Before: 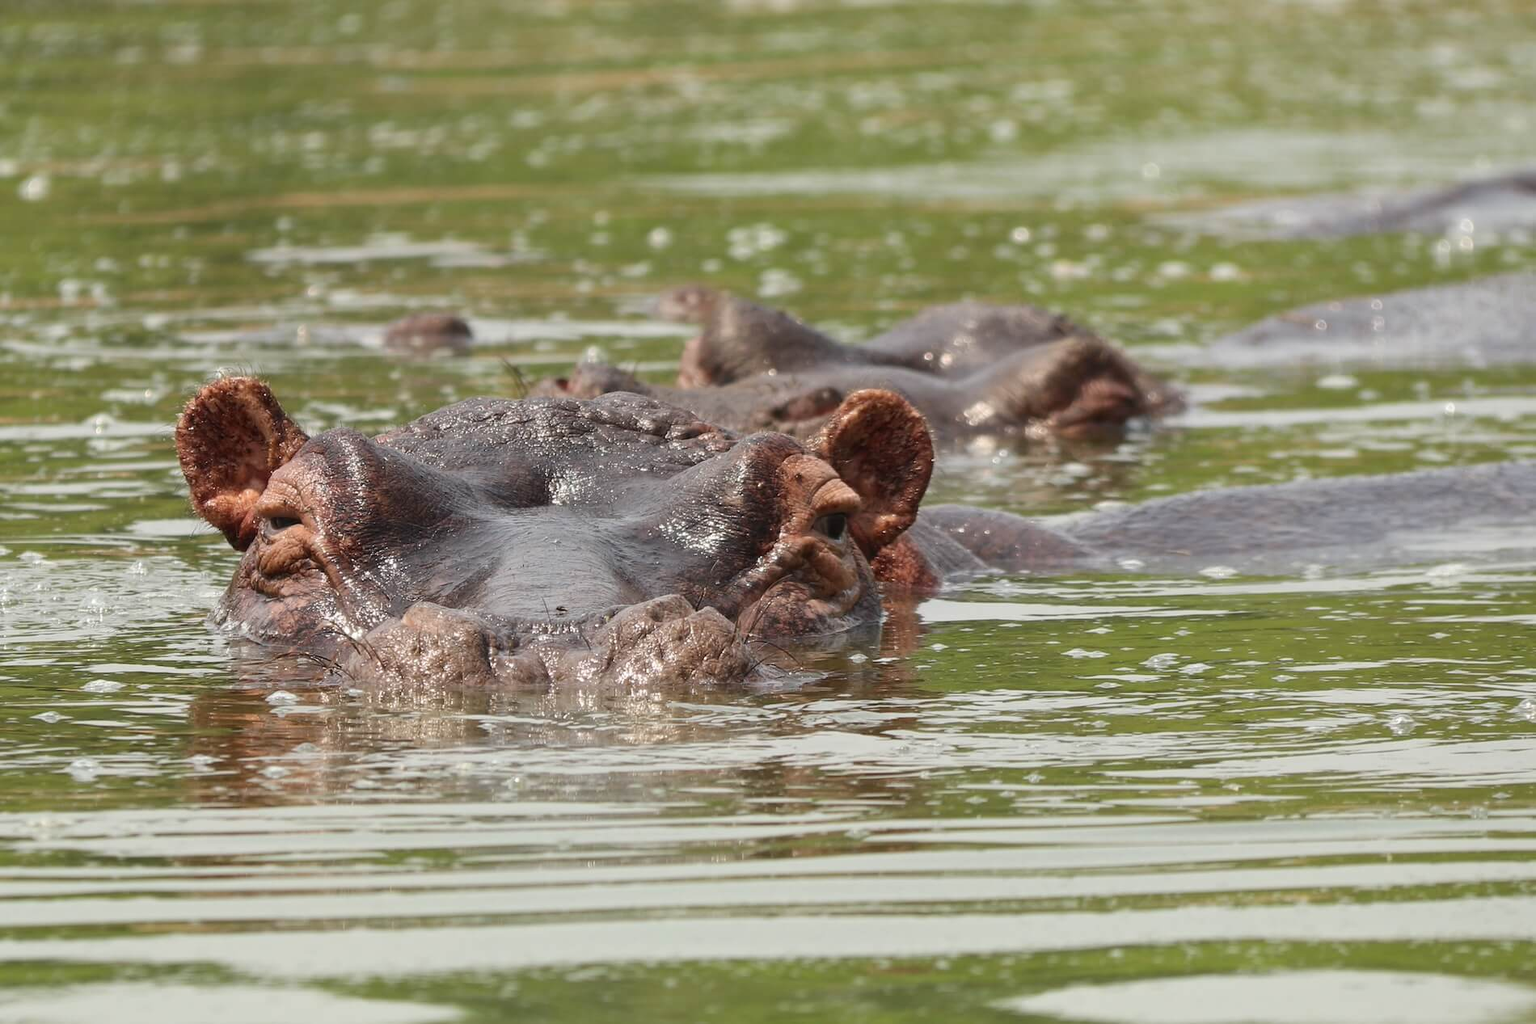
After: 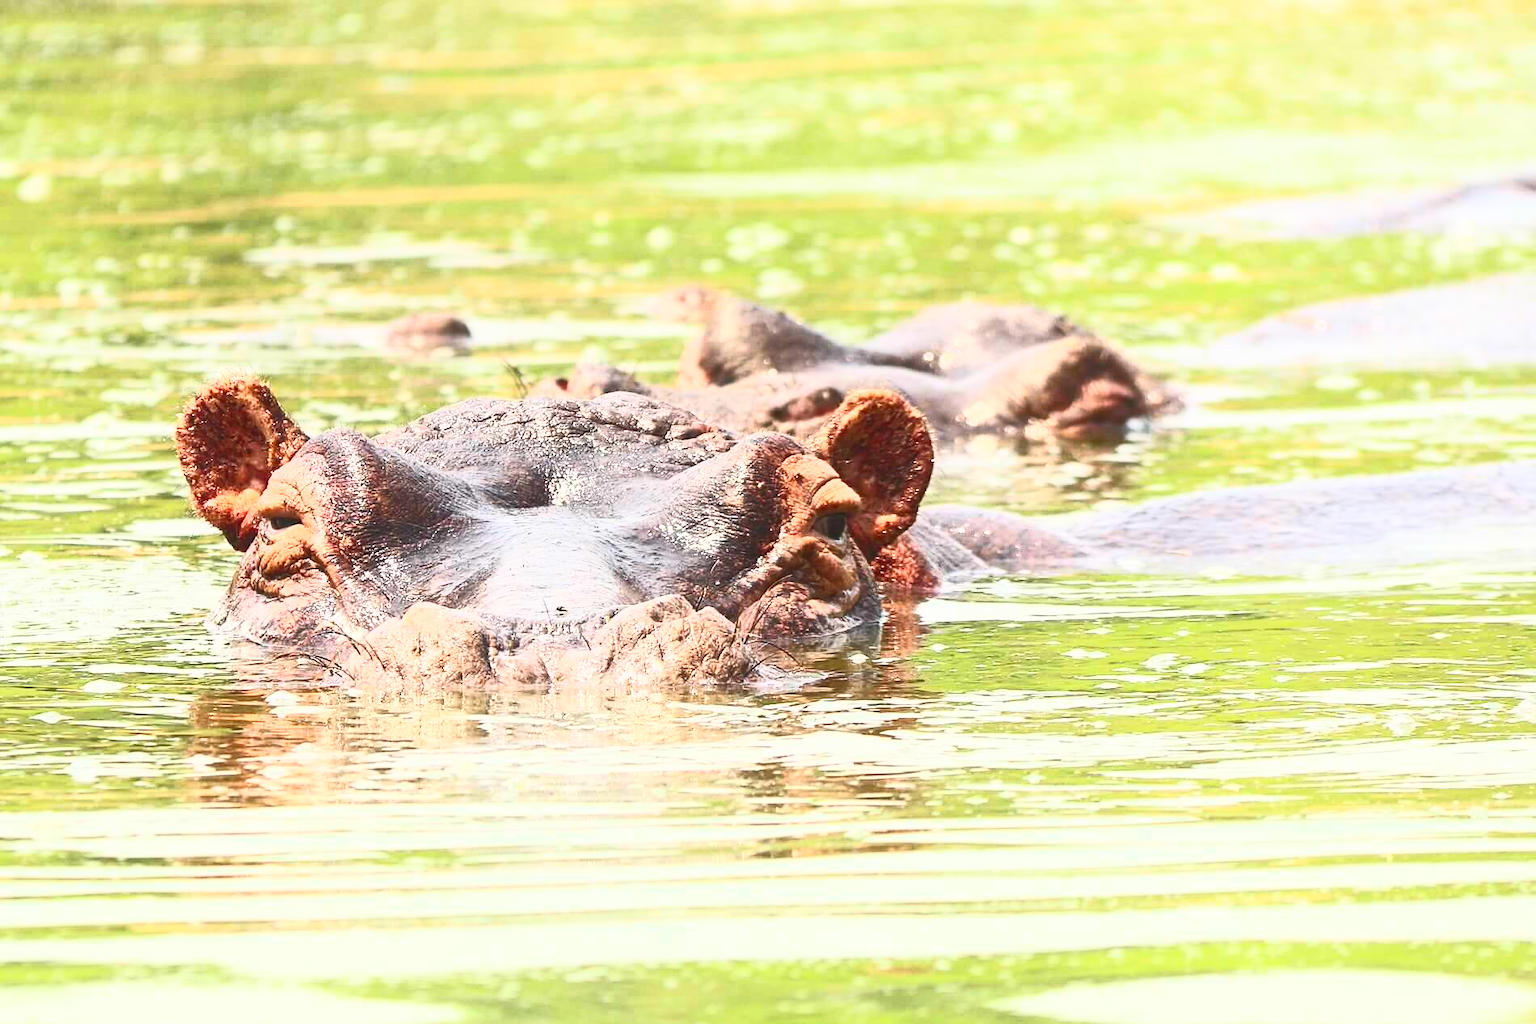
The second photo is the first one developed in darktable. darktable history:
exposure: exposure 0.379 EV, compensate highlight preservation false
contrast brightness saturation: contrast 0.819, brightness 0.59, saturation 0.603
contrast equalizer: y [[0.439, 0.44, 0.442, 0.457, 0.493, 0.498], [0.5 ×6], [0.5 ×6], [0 ×6], [0 ×6]]
